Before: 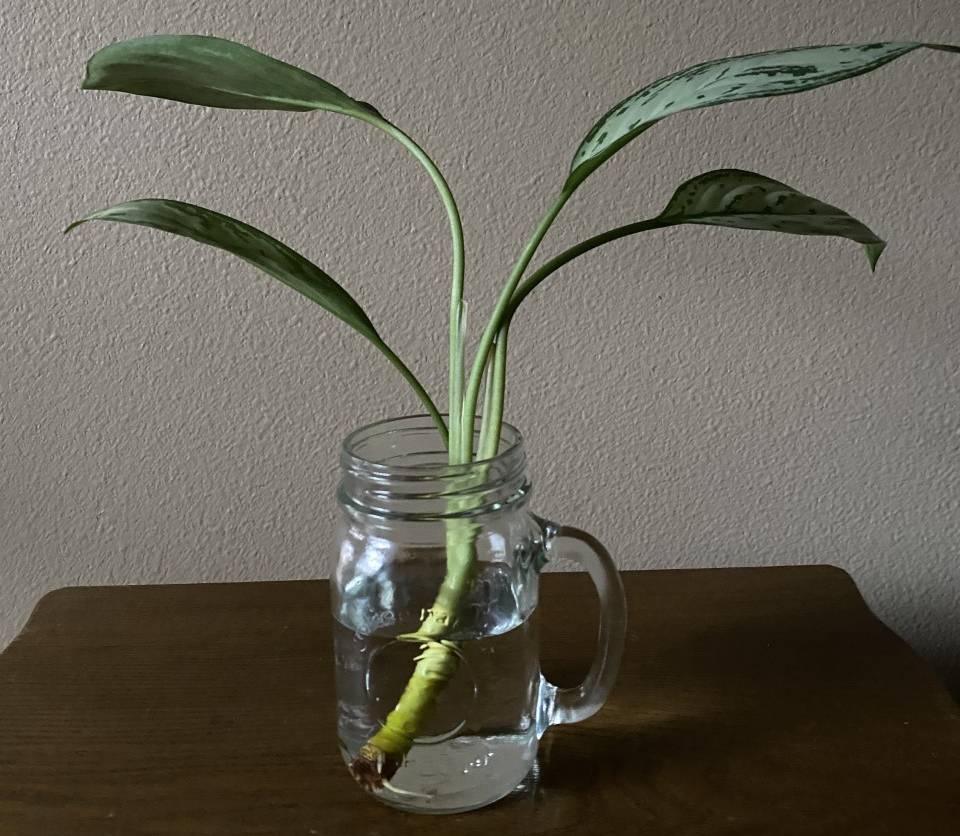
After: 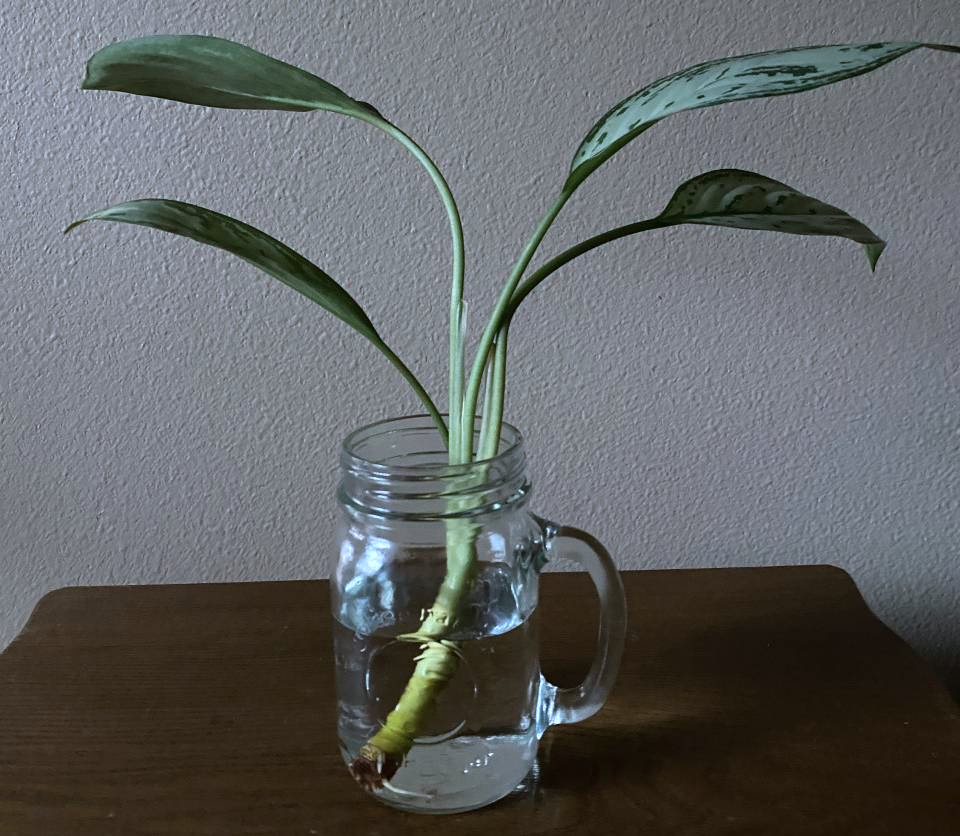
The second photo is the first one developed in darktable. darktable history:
color correction: highlights a* -2.3, highlights b* -18.21
